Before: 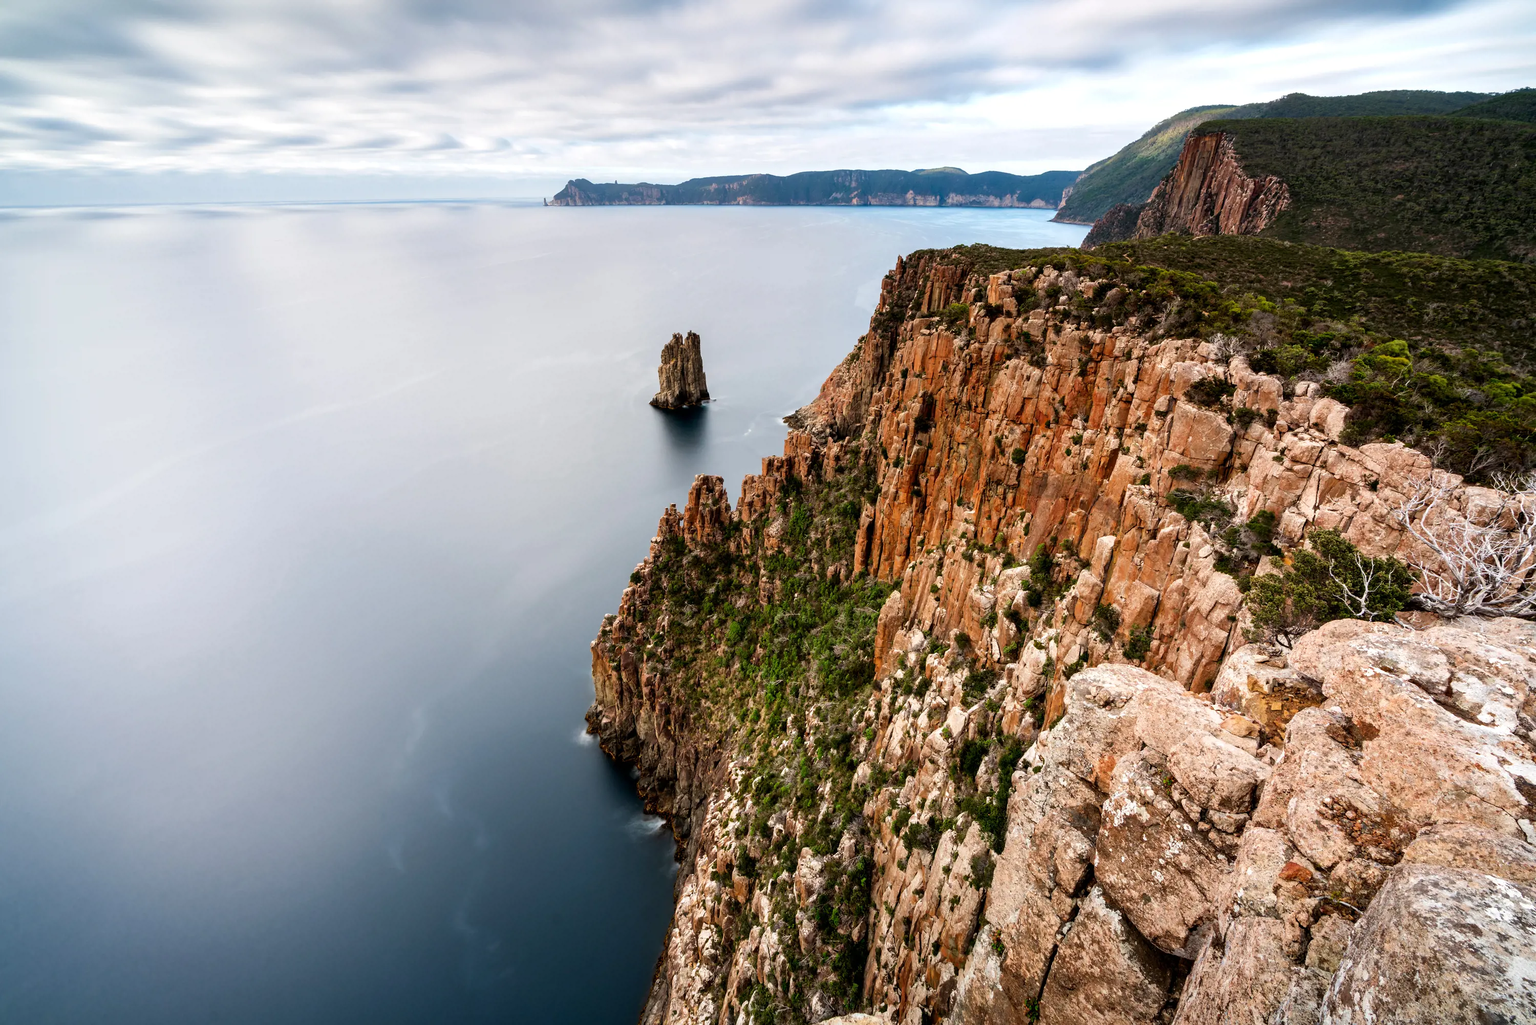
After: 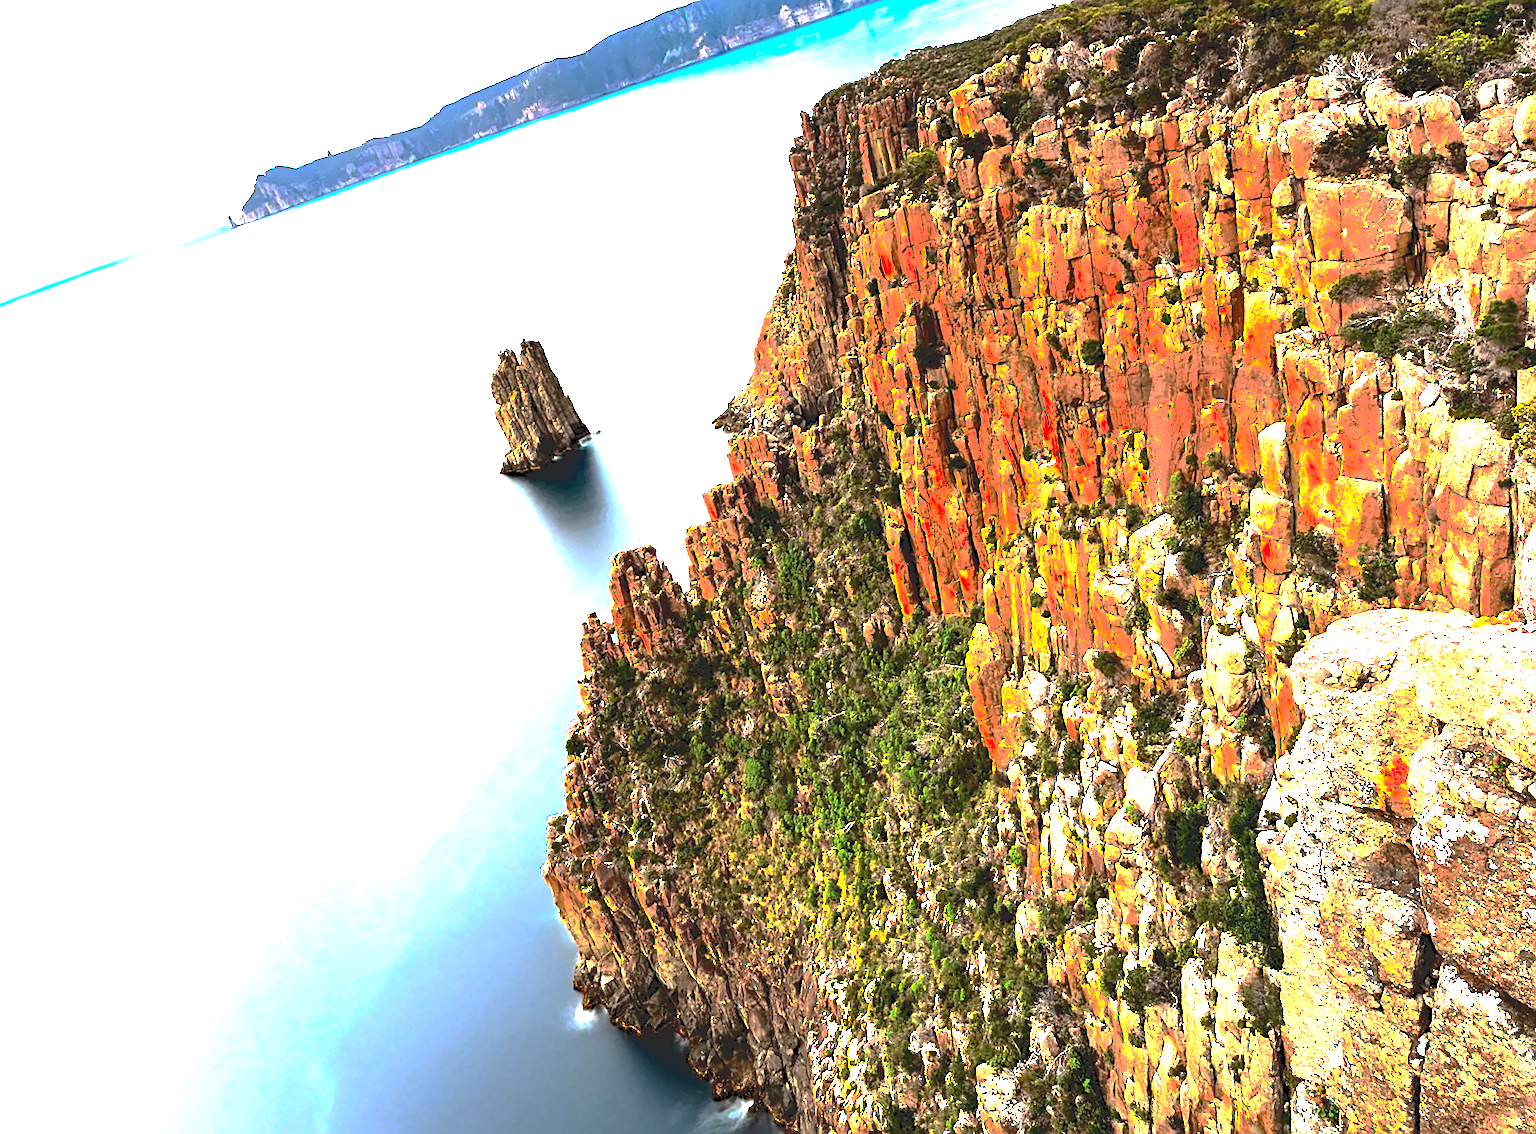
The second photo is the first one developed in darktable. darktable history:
exposure: black level correction 0, exposure 1.746 EV, compensate highlight preservation false
crop and rotate: angle 19.64°, left 6.984%, right 3.739%, bottom 1.155%
base curve: curves: ch0 [(0, 0) (0.826, 0.587) (1, 1)], preserve colors none
sharpen: on, module defaults
contrast brightness saturation: brightness 0.154
tone curve: curves: ch0 [(0, 0) (0.003, 0.161) (0.011, 0.161) (0.025, 0.161) (0.044, 0.161) (0.069, 0.161) (0.1, 0.161) (0.136, 0.163) (0.177, 0.179) (0.224, 0.207) (0.277, 0.243) (0.335, 0.292) (0.399, 0.361) (0.468, 0.452) (0.543, 0.547) (0.623, 0.638) (0.709, 0.731) (0.801, 0.826) (0.898, 0.911) (1, 1)], color space Lab, independent channels, preserve colors none
haze removal: compatibility mode true, adaptive false
